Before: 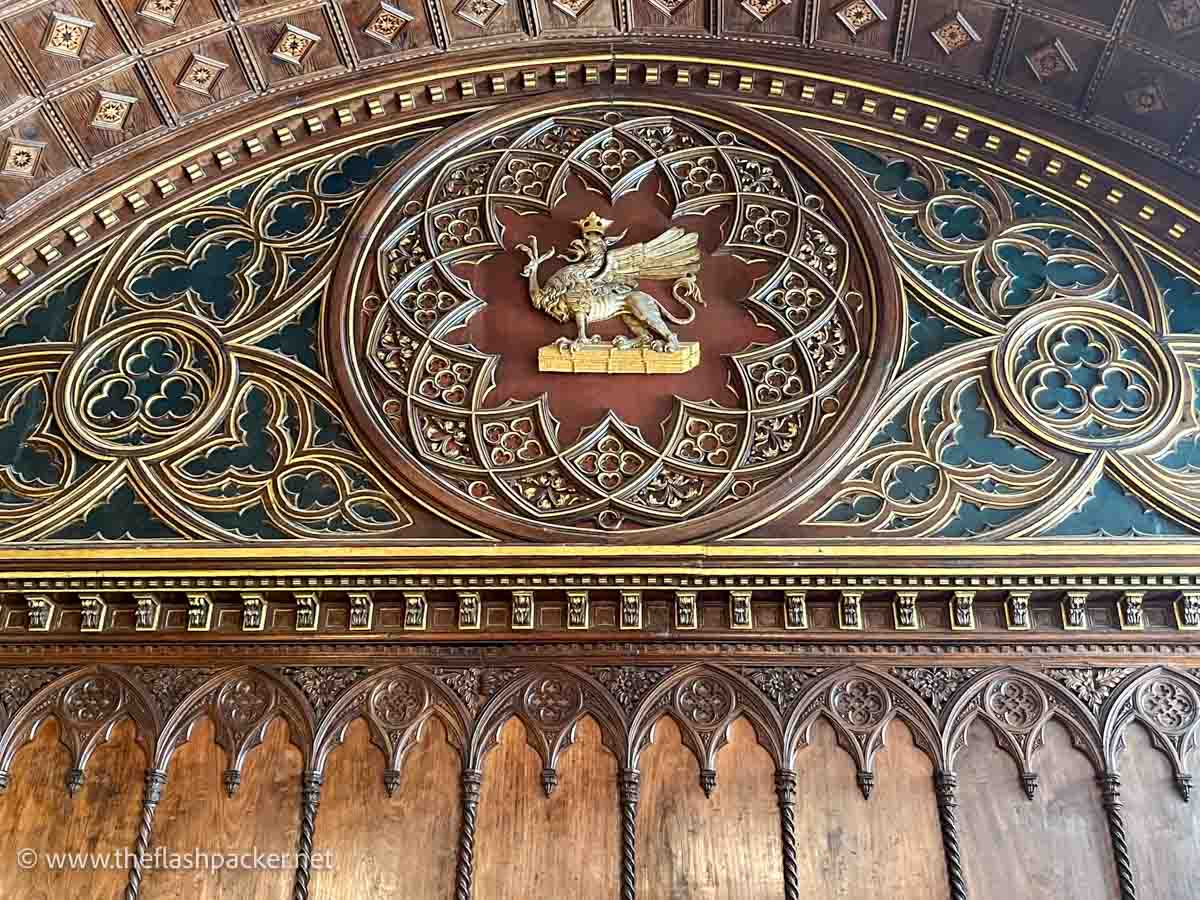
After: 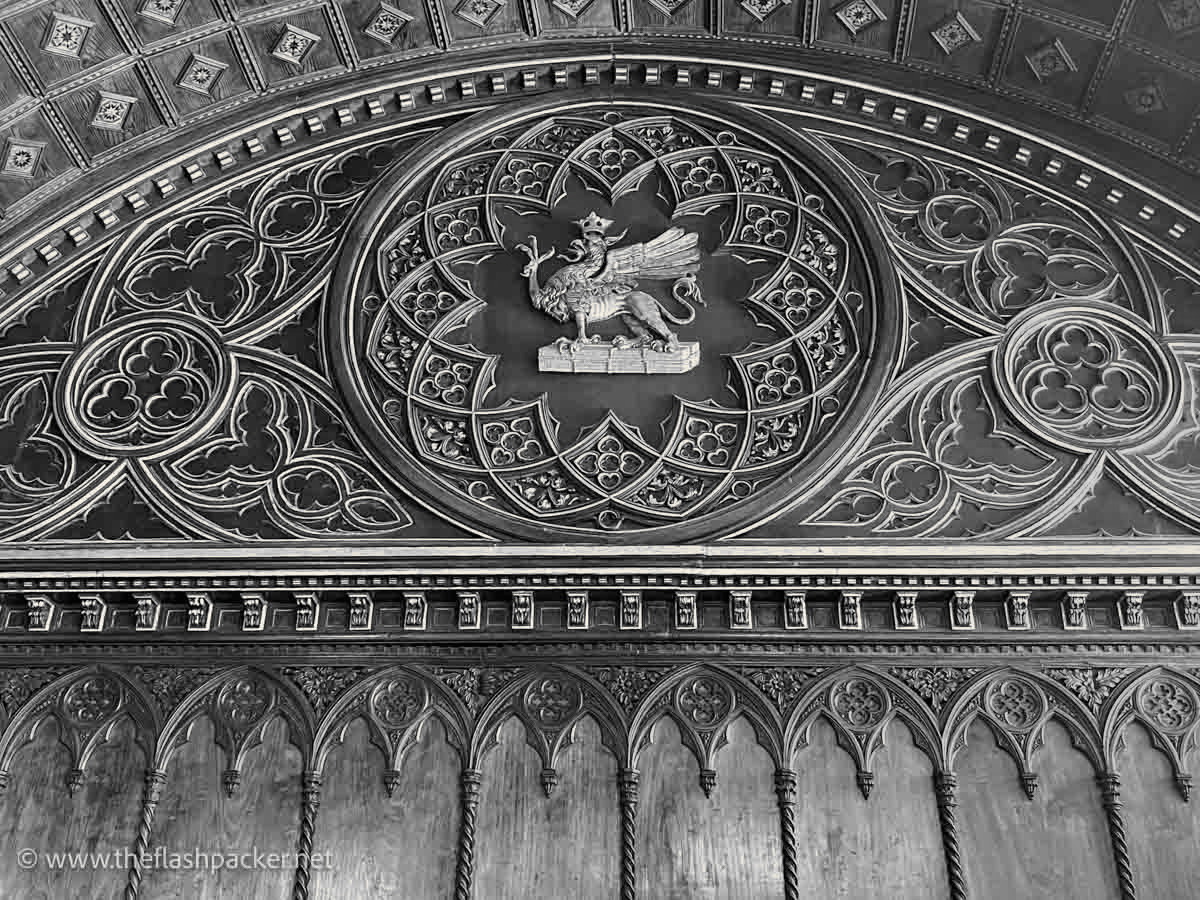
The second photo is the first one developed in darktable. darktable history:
white balance: red 0.766, blue 1.537
split-toning: shadows › hue 43.2°, shadows › saturation 0, highlights › hue 50.4°, highlights › saturation 1
monochrome: a -11.7, b 1.62, size 0.5, highlights 0.38
